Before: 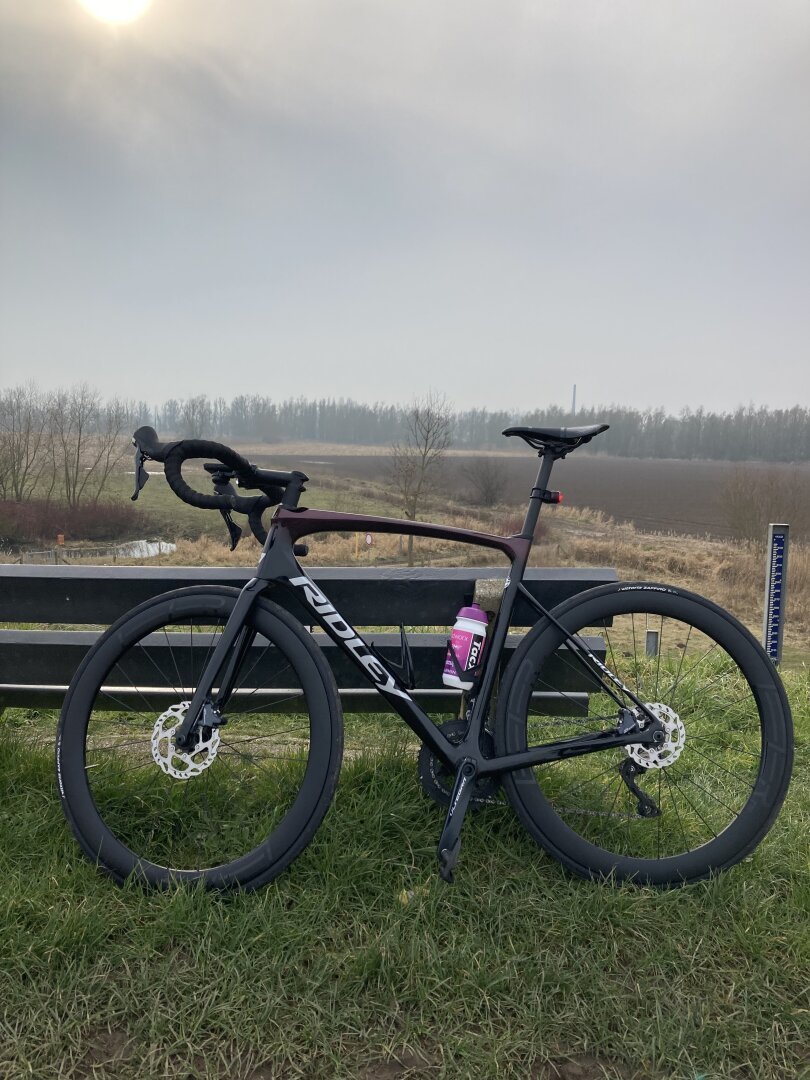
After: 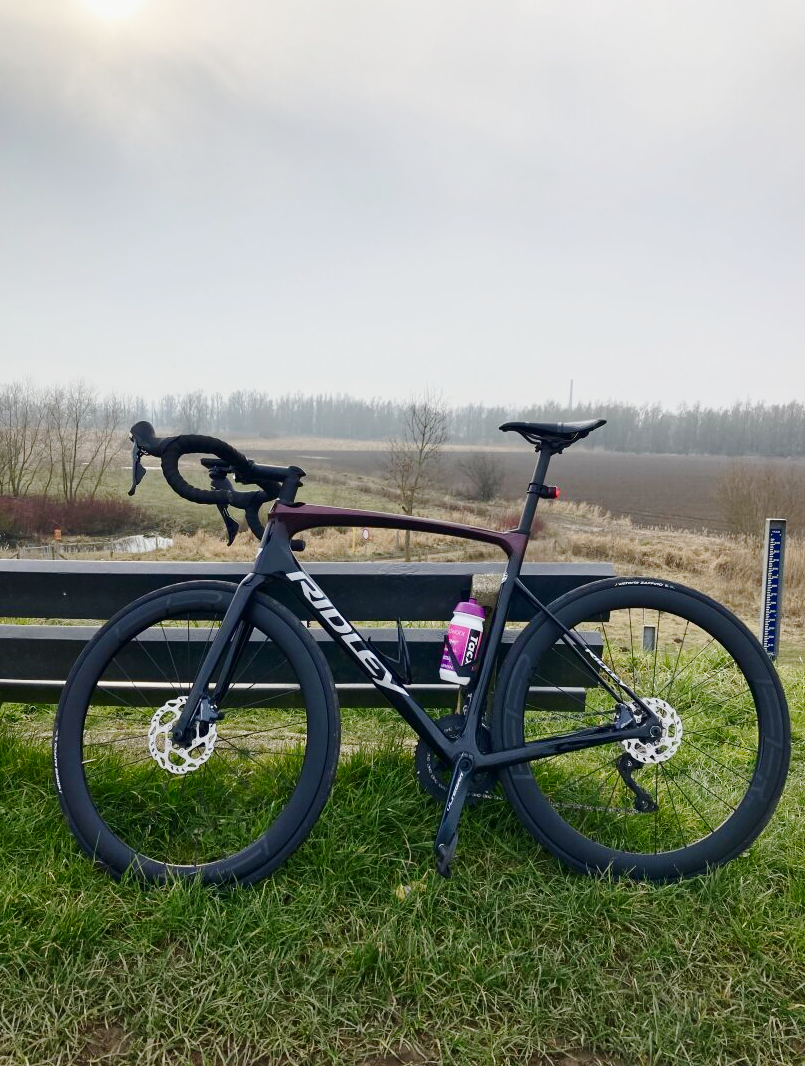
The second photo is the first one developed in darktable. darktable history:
base curve: curves: ch0 [(0, 0) (0.025, 0.046) (0.112, 0.277) (0.467, 0.74) (0.814, 0.929) (1, 0.942)], preserve colors none
tone equalizer: -8 EV 0.264 EV, -7 EV 0.452 EV, -6 EV 0.39 EV, -5 EV 0.221 EV, -3 EV -0.28 EV, -2 EV -0.428 EV, -1 EV -0.412 EV, +0 EV -0.235 EV
crop: left 0.454%, top 0.548%, right 0.133%, bottom 0.746%
contrast brightness saturation: contrast 0.117, brightness -0.116, saturation 0.2
